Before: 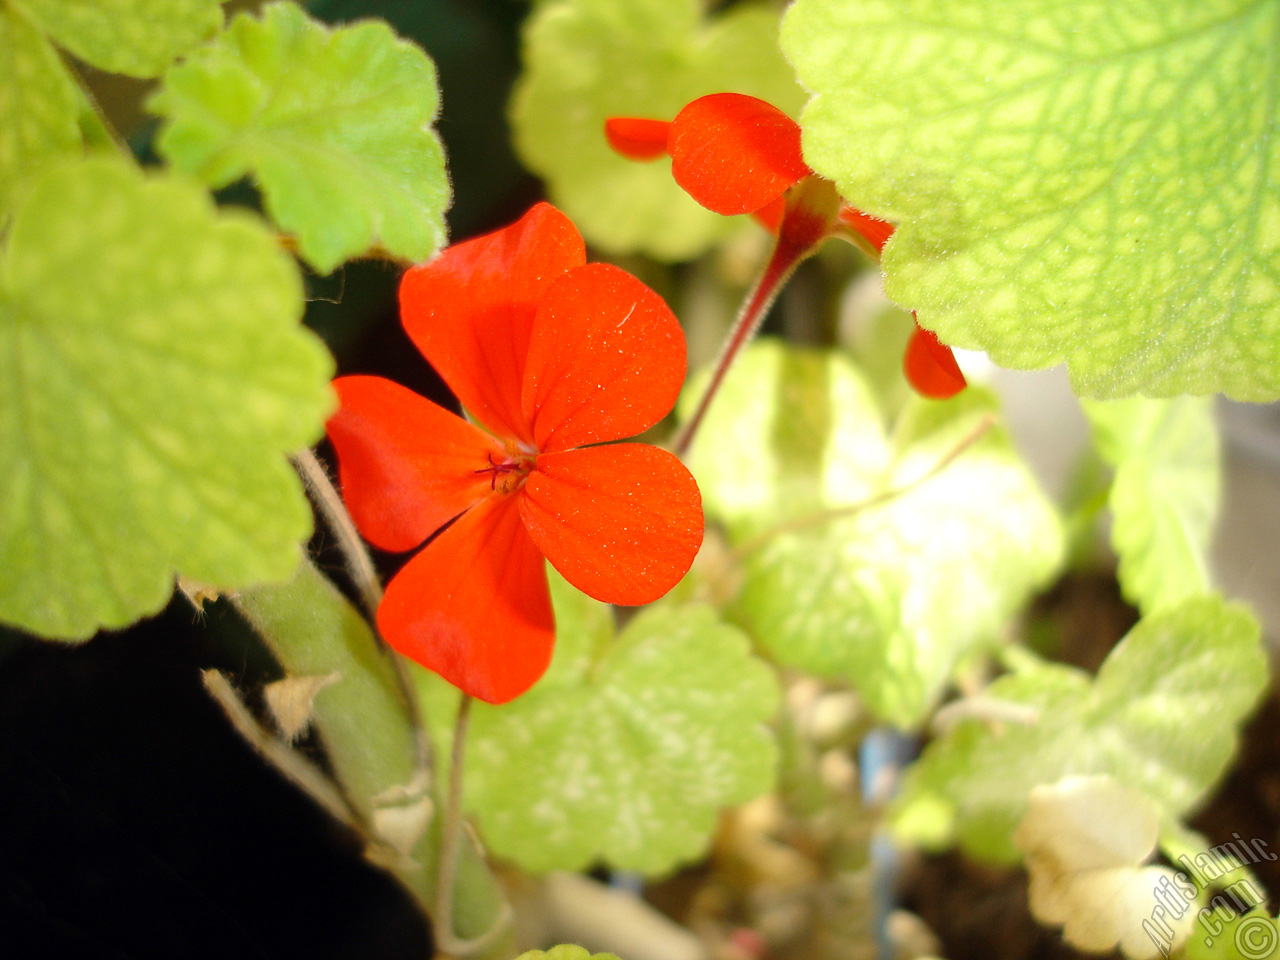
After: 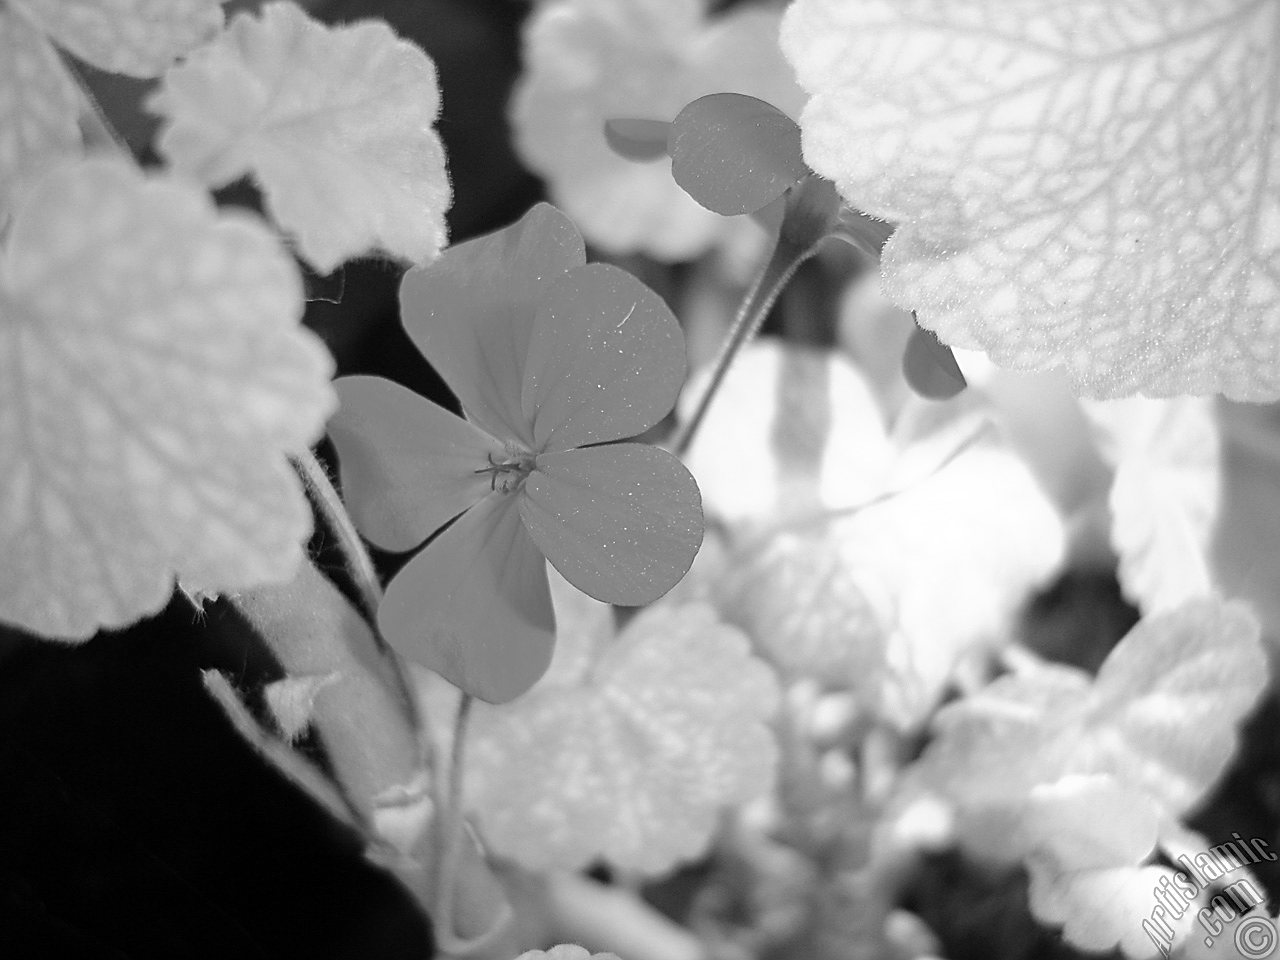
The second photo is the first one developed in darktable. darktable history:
monochrome: on, module defaults
sharpen: amount 0.575
